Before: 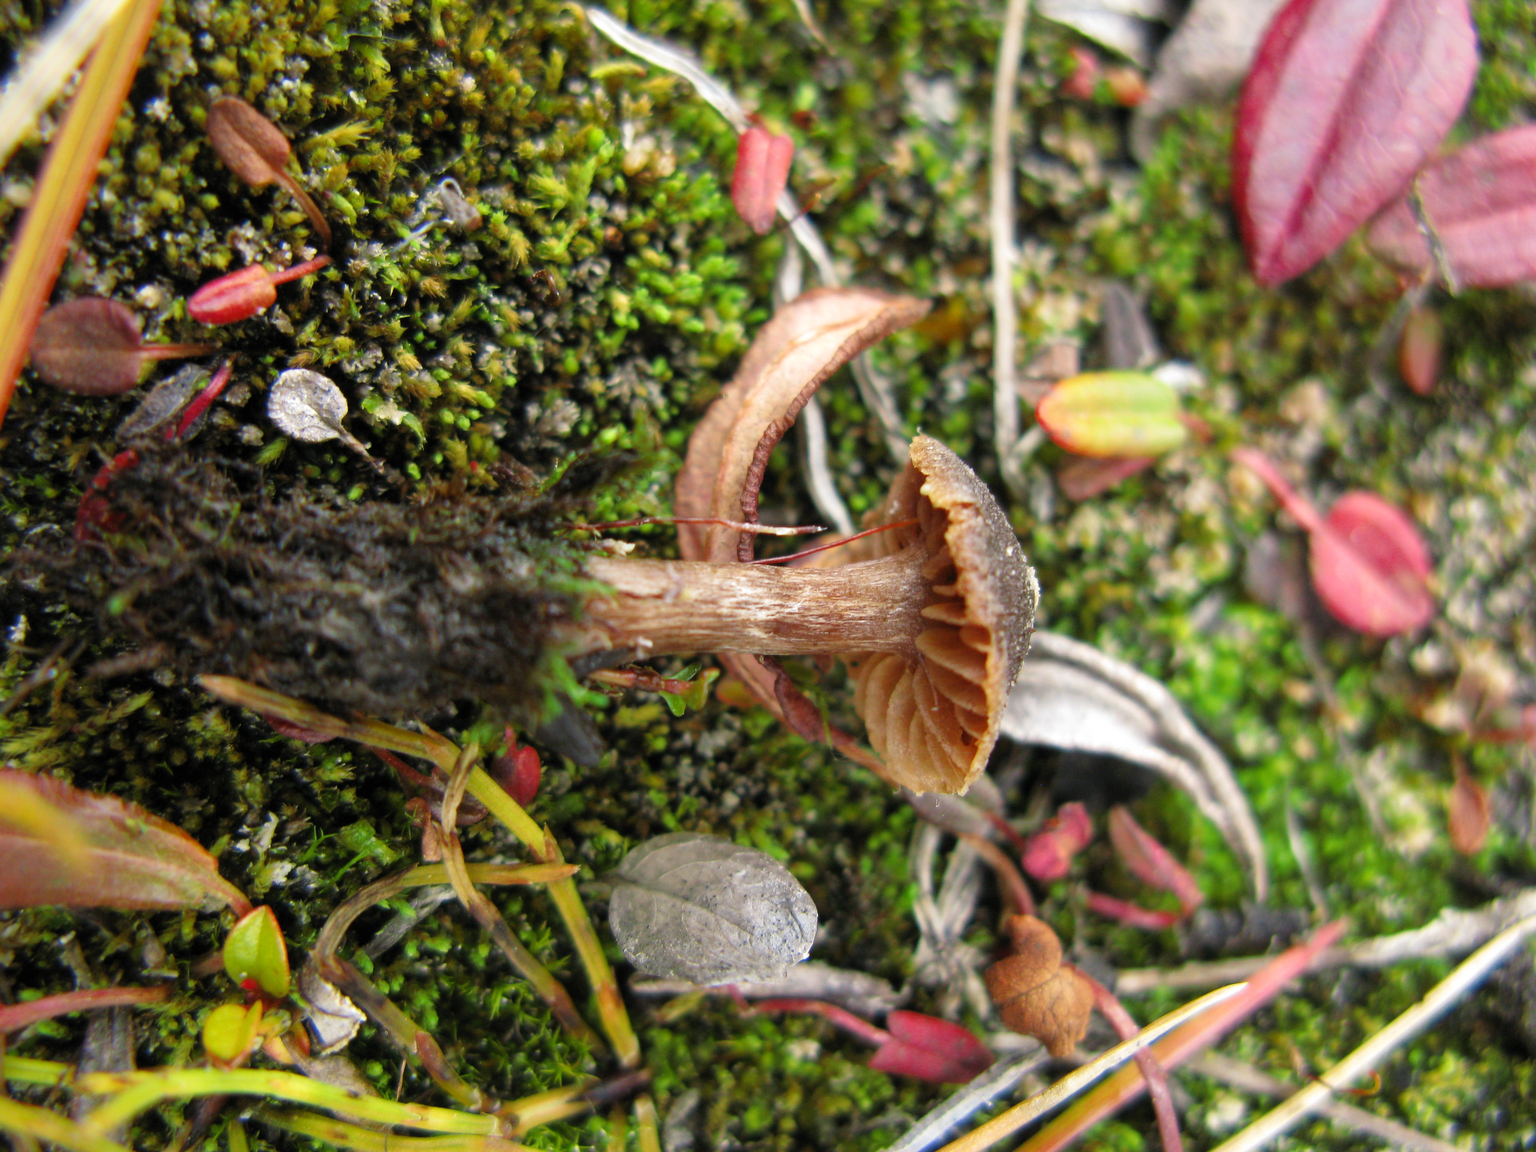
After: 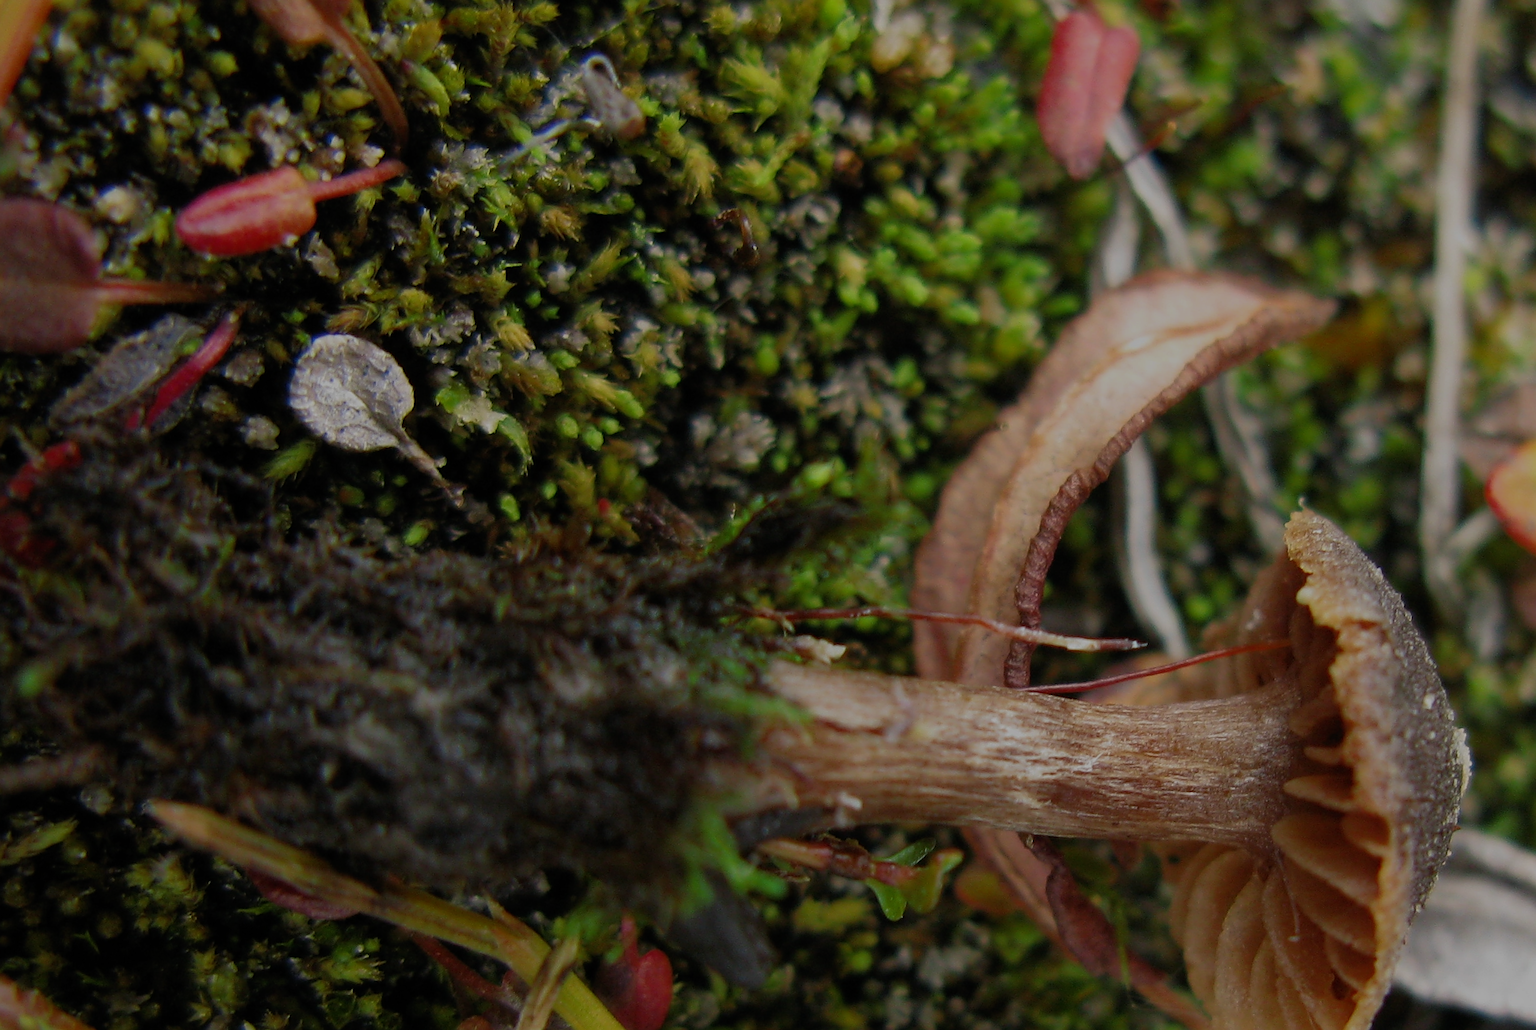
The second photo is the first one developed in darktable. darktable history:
exposure: exposure -1.373 EV, compensate highlight preservation false
sharpen: on, module defaults
crop and rotate: angle -4.27°, left 2.094%, top 6.669%, right 27.745%, bottom 30.598%
